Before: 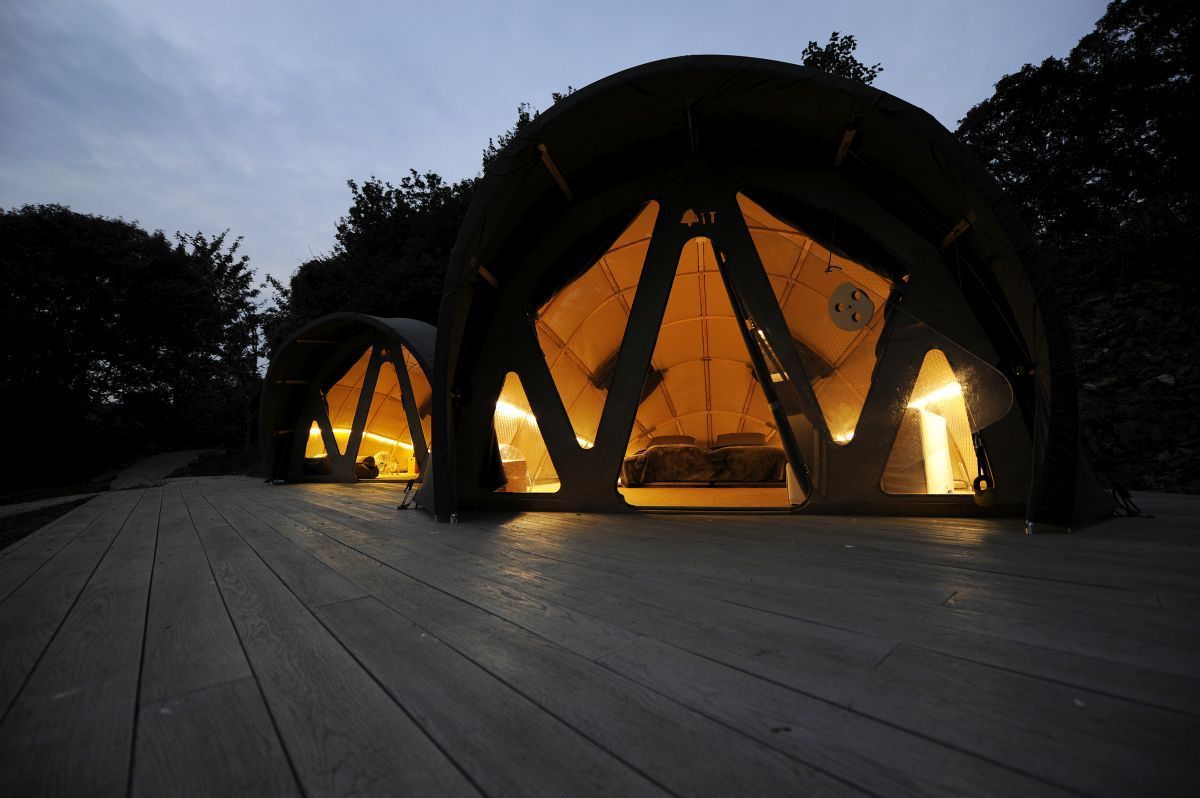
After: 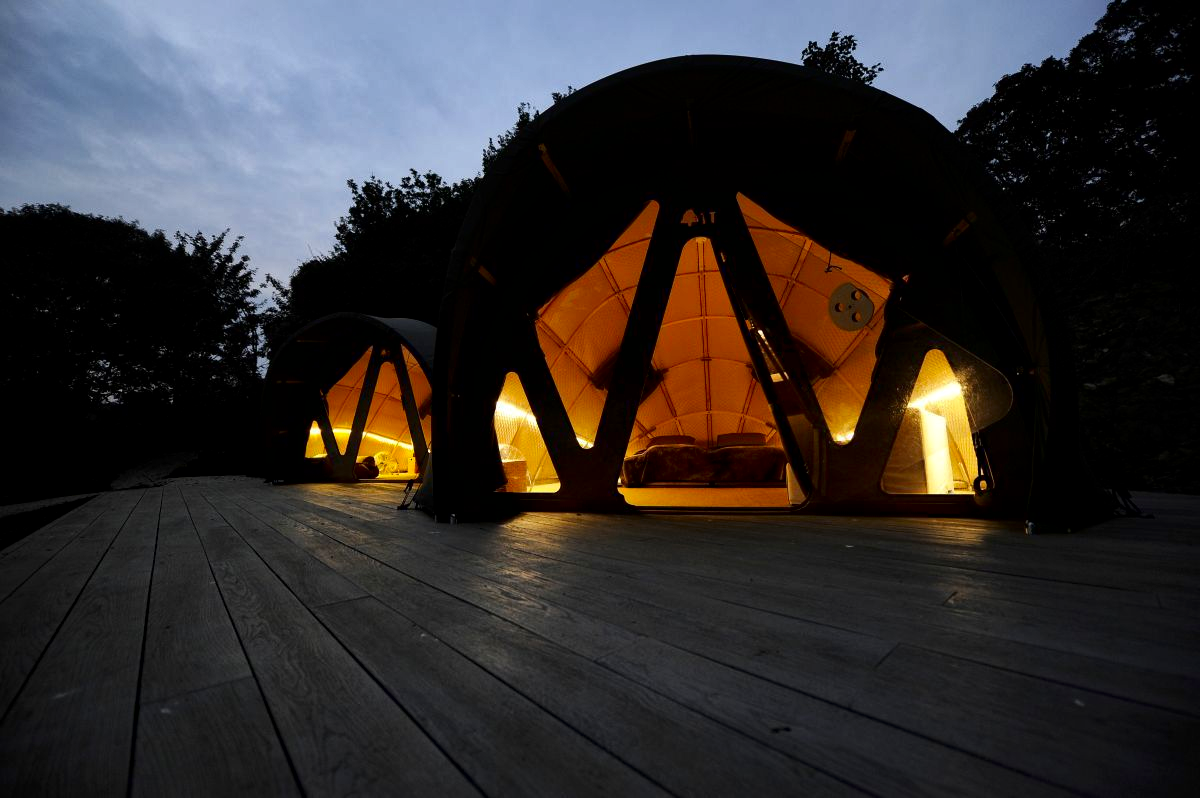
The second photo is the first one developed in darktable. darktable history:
contrast brightness saturation: contrast 0.12, brightness -0.12, saturation 0.2
local contrast: mode bilateral grid, contrast 20, coarseness 50, detail 148%, midtone range 0.2
